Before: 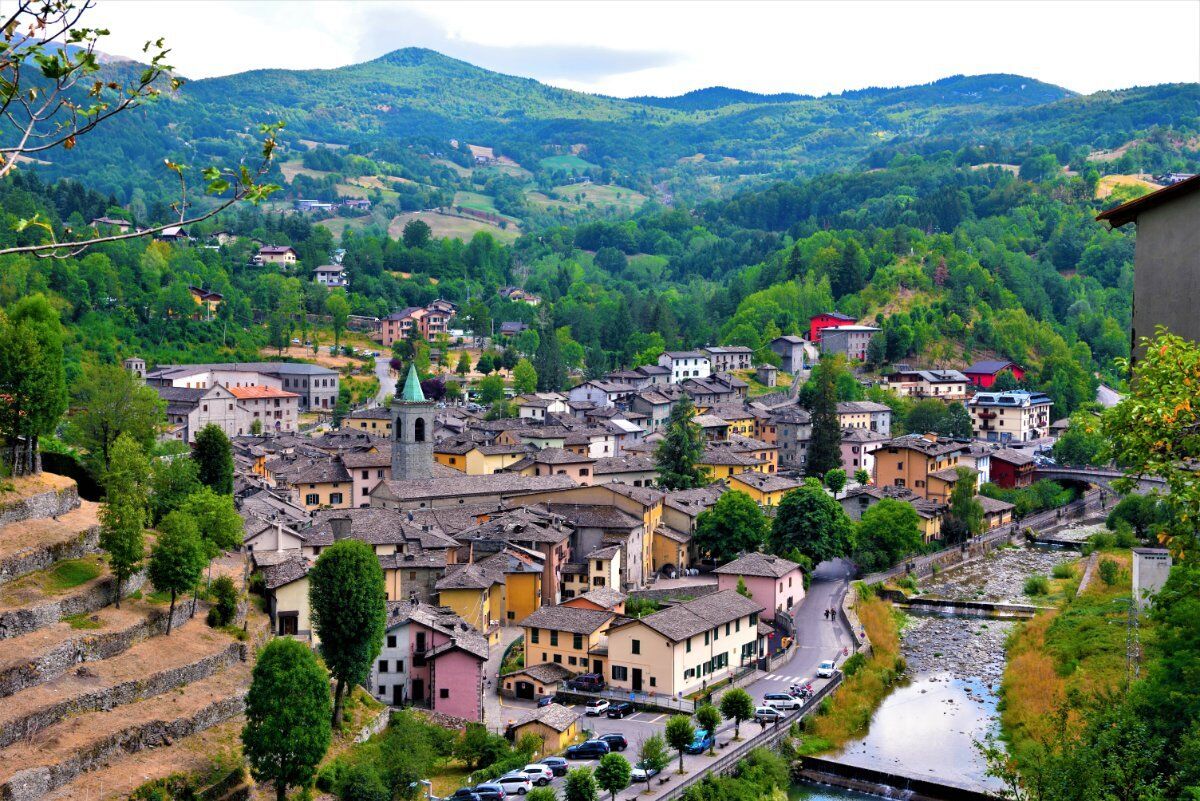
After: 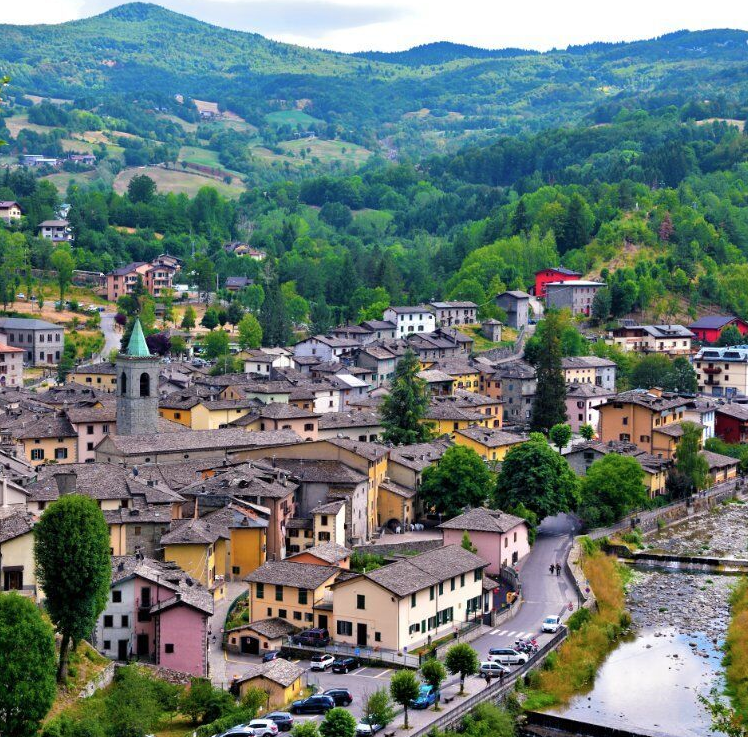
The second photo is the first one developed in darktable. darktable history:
crop and rotate: left 22.918%, top 5.629%, right 14.711%, bottom 2.247%
contrast brightness saturation: contrast 0.01, saturation -0.05
